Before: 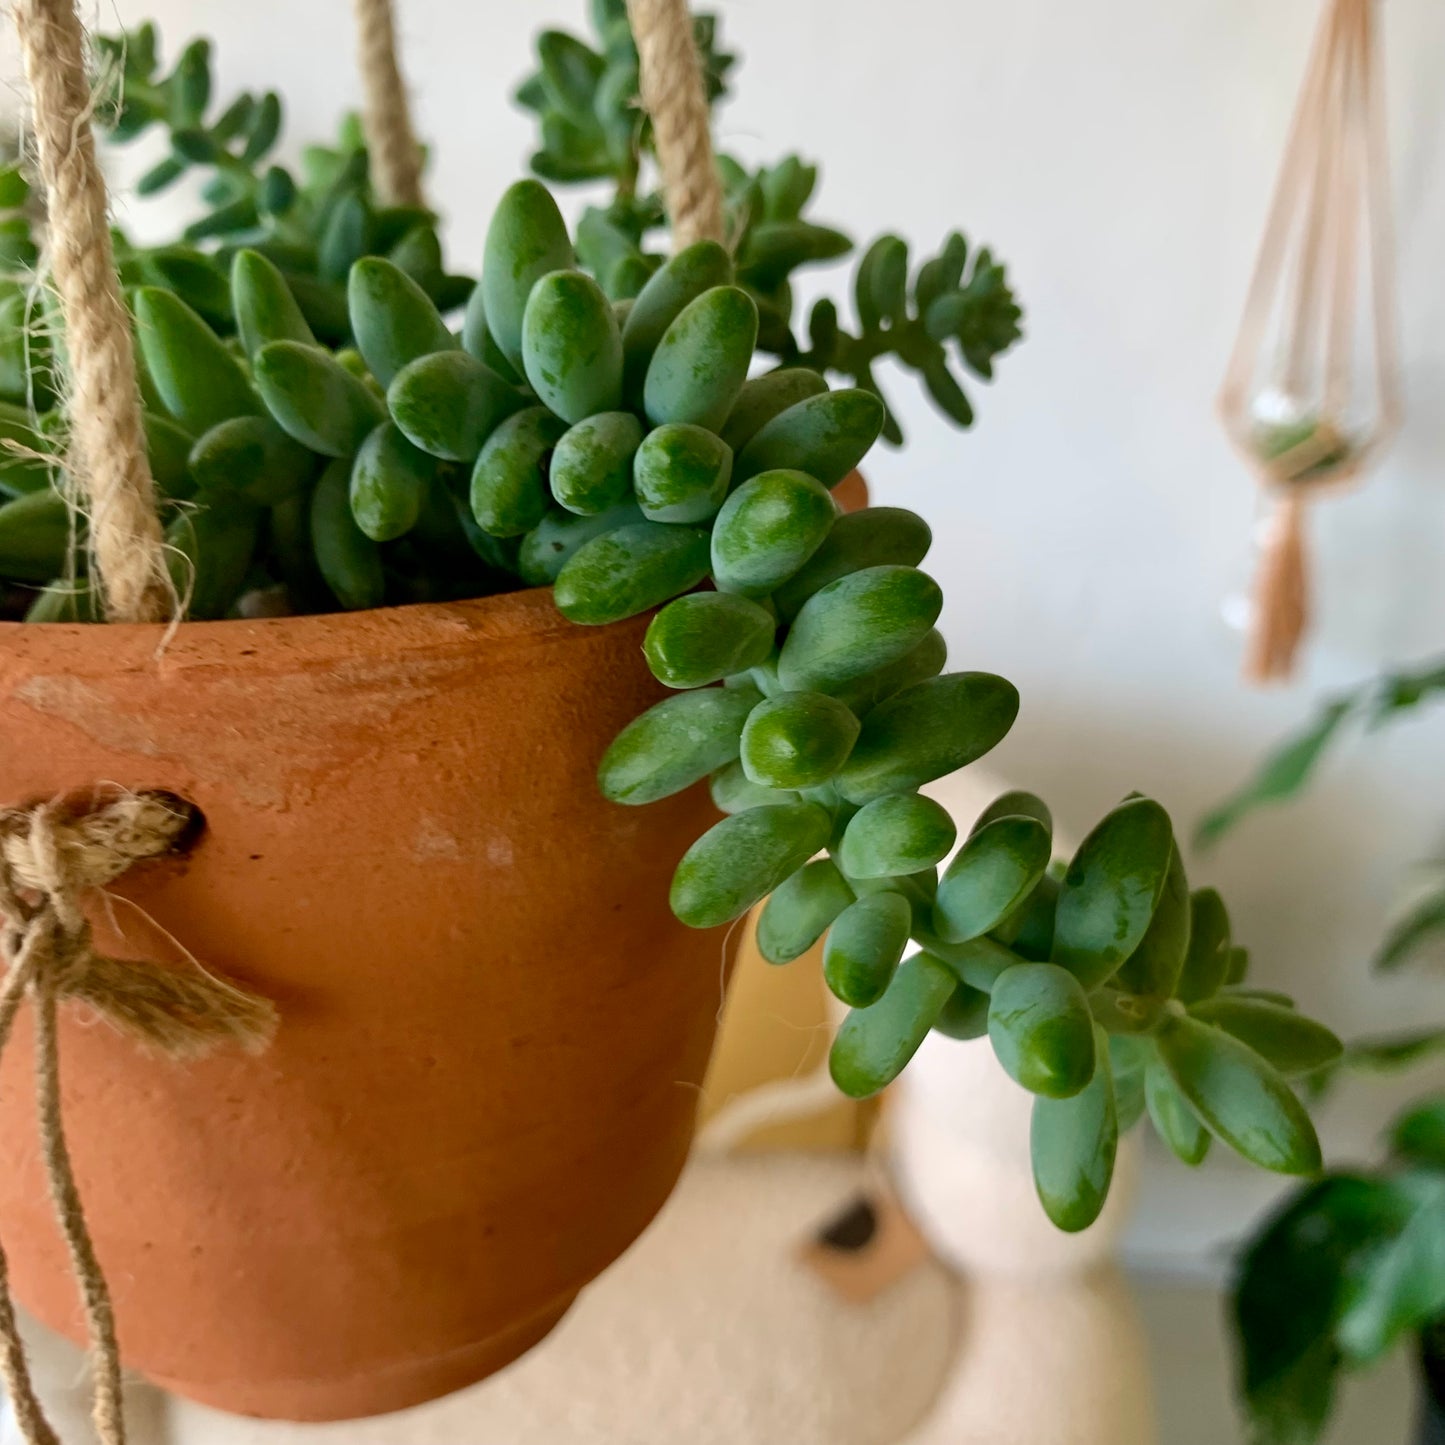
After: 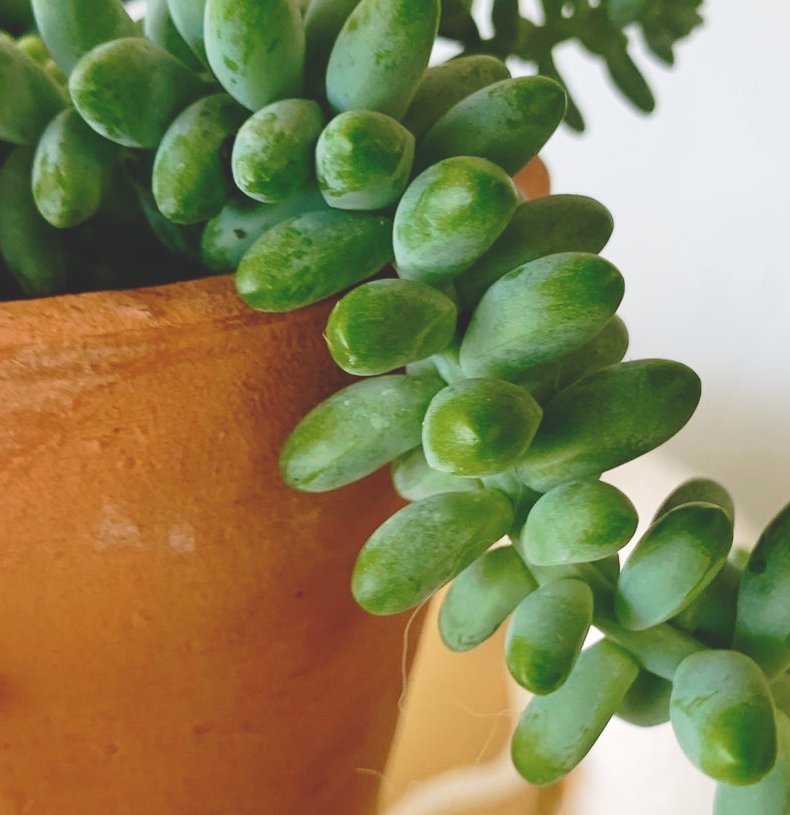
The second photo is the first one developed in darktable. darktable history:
crop and rotate: left 22.037%, top 21.716%, right 23.281%, bottom 21.816%
exposure: black level correction -0.028, compensate exposure bias true, compensate highlight preservation false
tone curve: curves: ch0 [(0, 0) (0.003, 0.012) (0.011, 0.015) (0.025, 0.023) (0.044, 0.036) (0.069, 0.047) (0.1, 0.062) (0.136, 0.1) (0.177, 0.15) (0.224, 0.219) (0.277, 0.3) (0.335, 0.401) (0.399, 0.49) (0.468, 0.569) (0.543, 0.641) (0.623, 0.73) (0.709, 0.806) (0.801, 0.88) (0.898, 0.939) (1, 1)], preserve colors none
